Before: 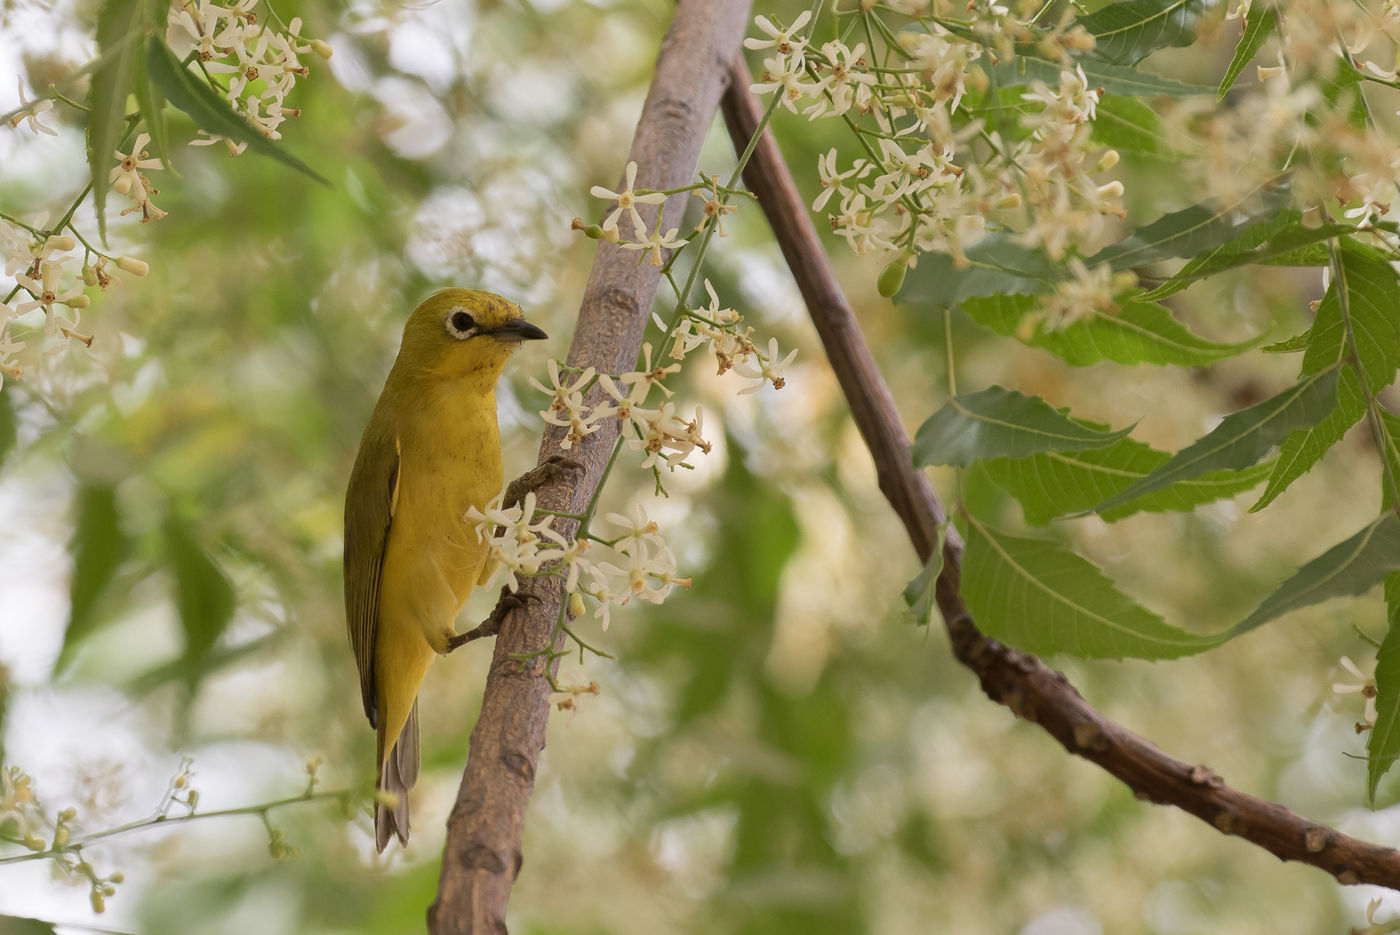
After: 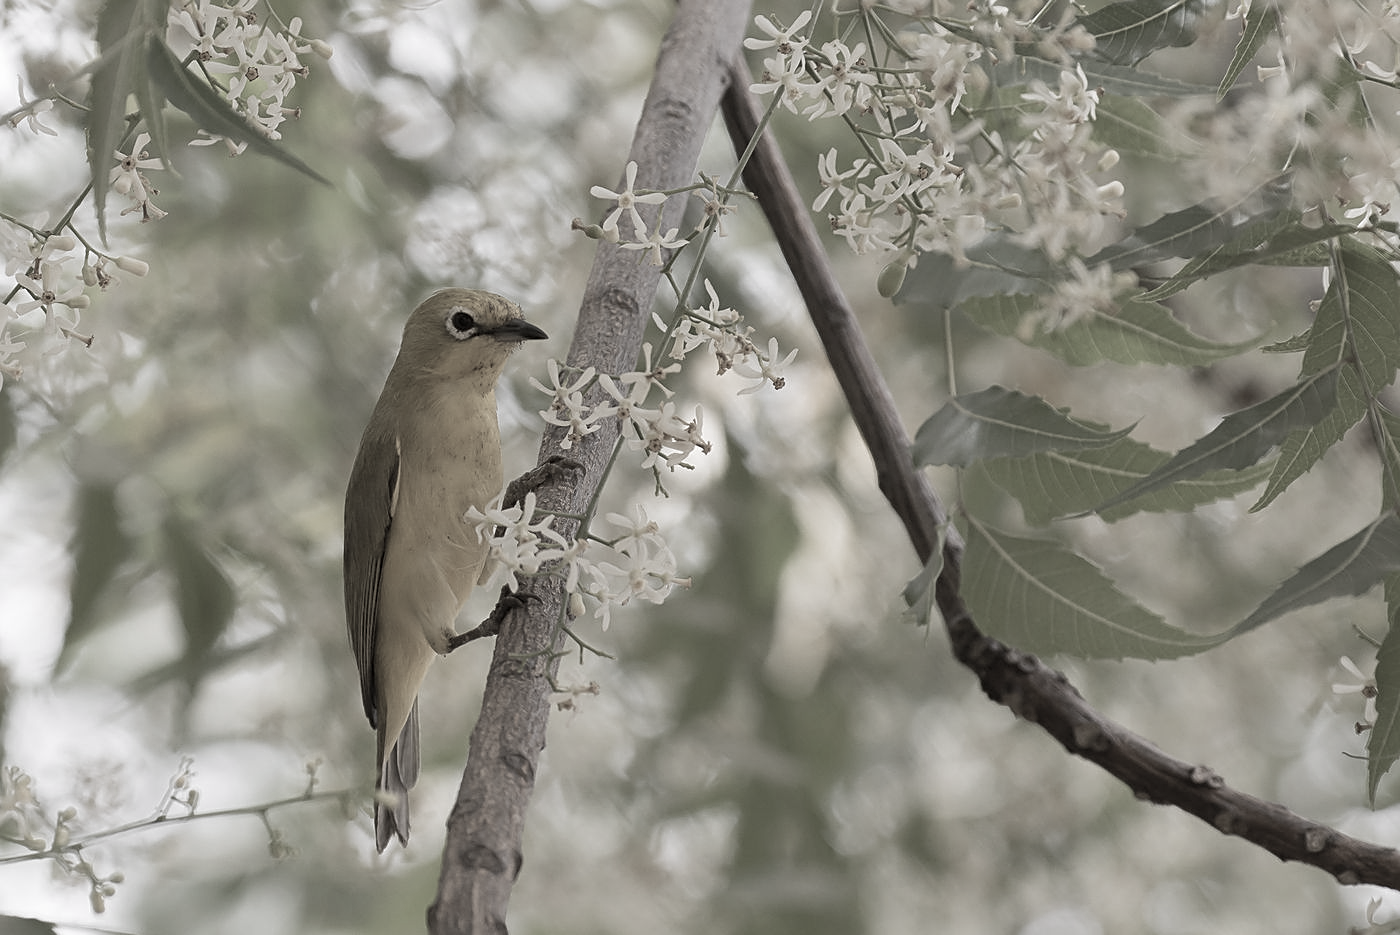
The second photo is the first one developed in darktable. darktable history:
color correction: highlights b* -0.028, saturation 0.216
sharpen: amount 0.5
